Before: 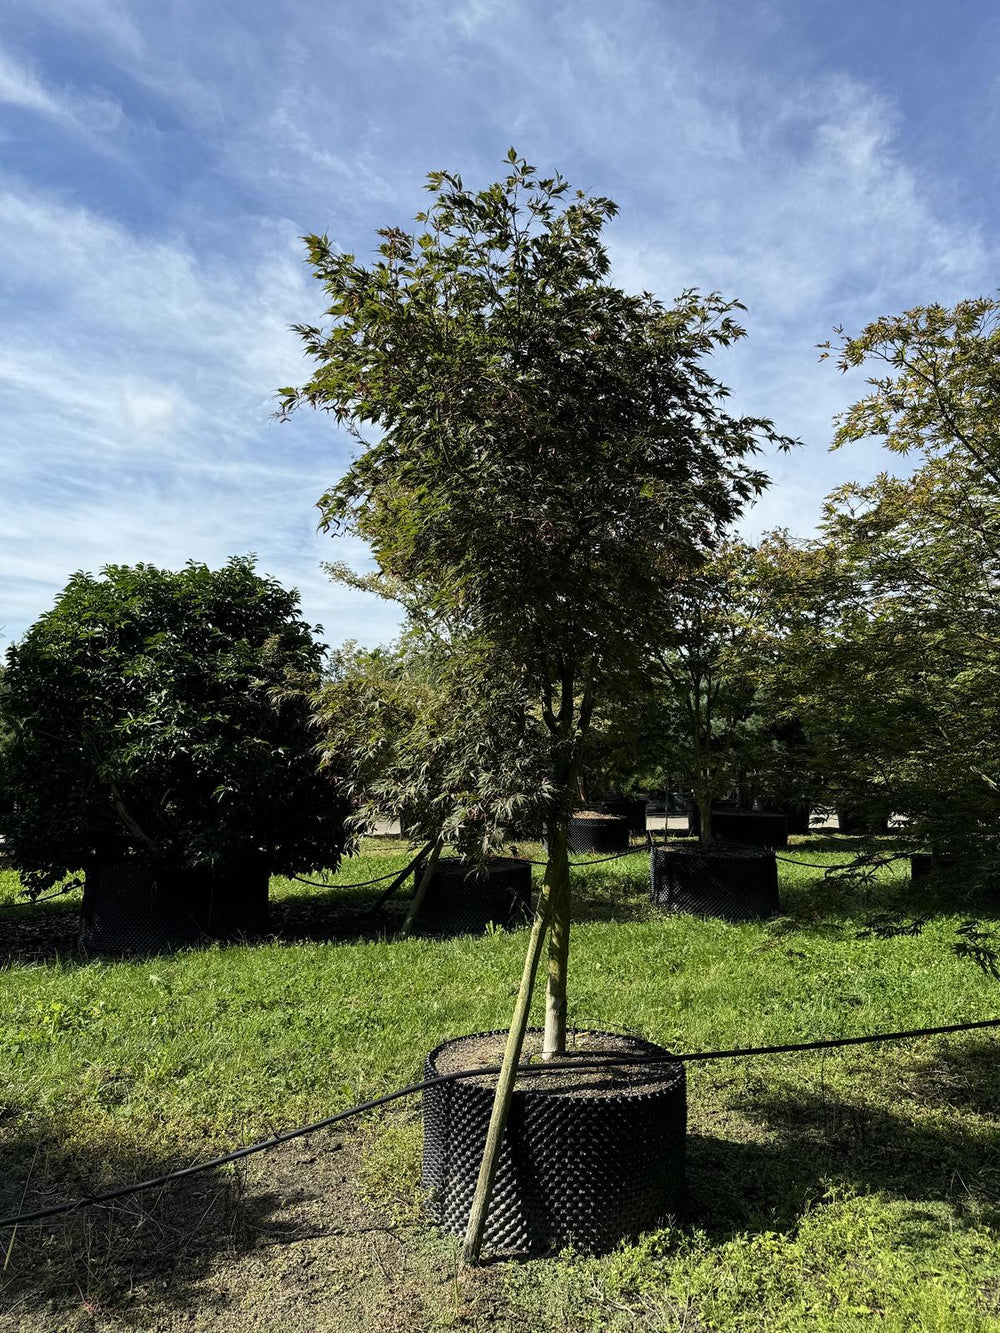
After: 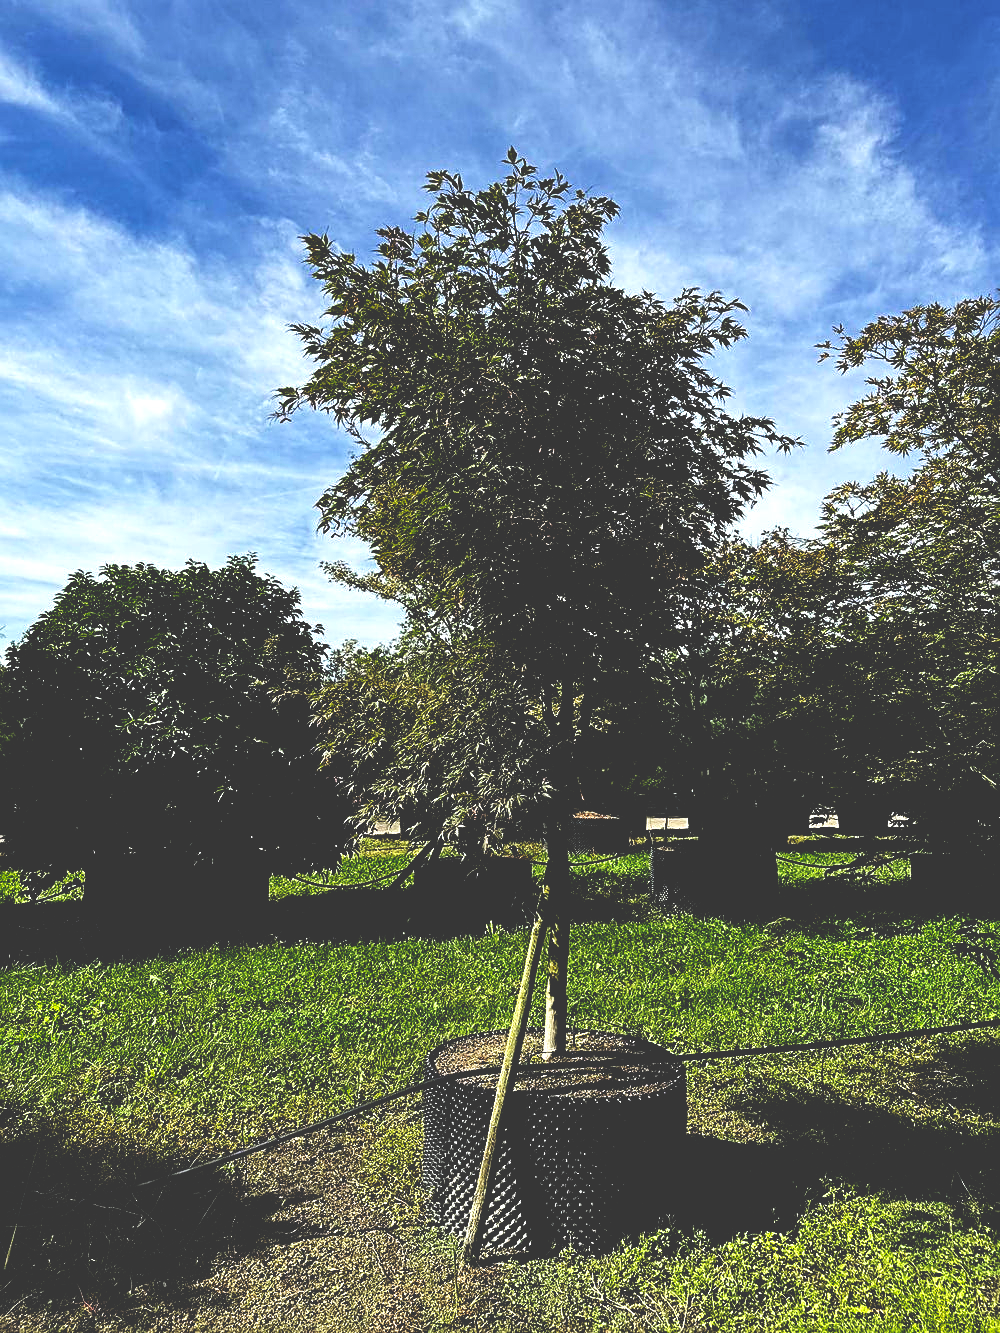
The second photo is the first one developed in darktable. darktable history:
base curve: curves: ch0 [(0, 0.036) (0.083, 0.04) (0.804, 1)], preserve colors none
sharpen: on, module defaults
